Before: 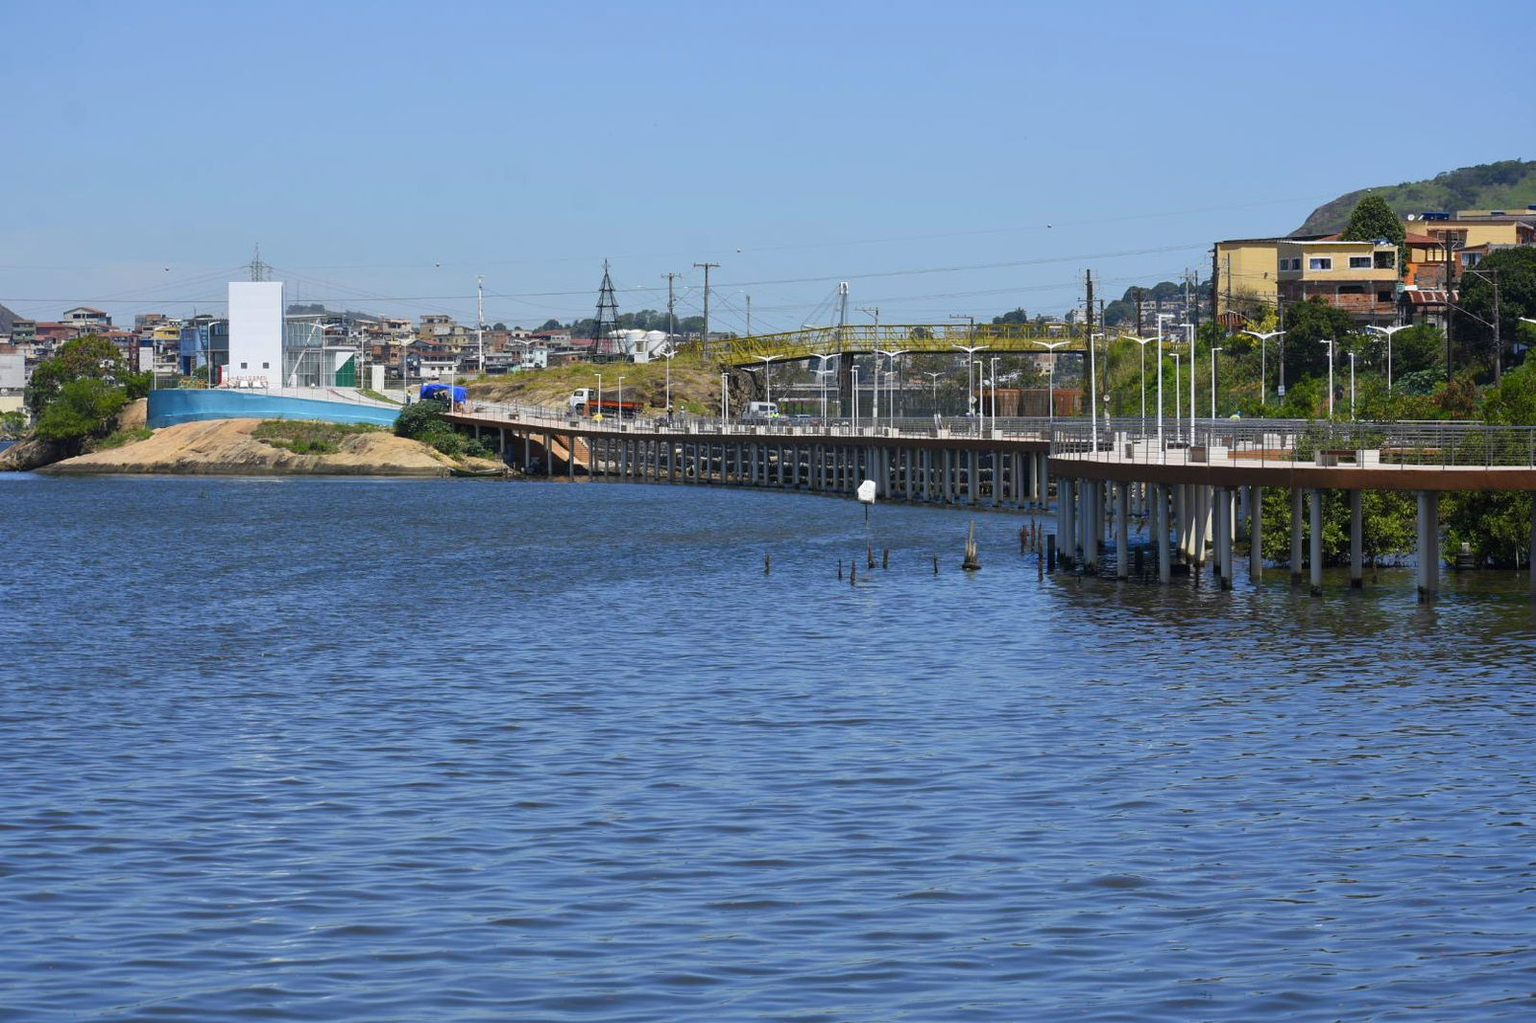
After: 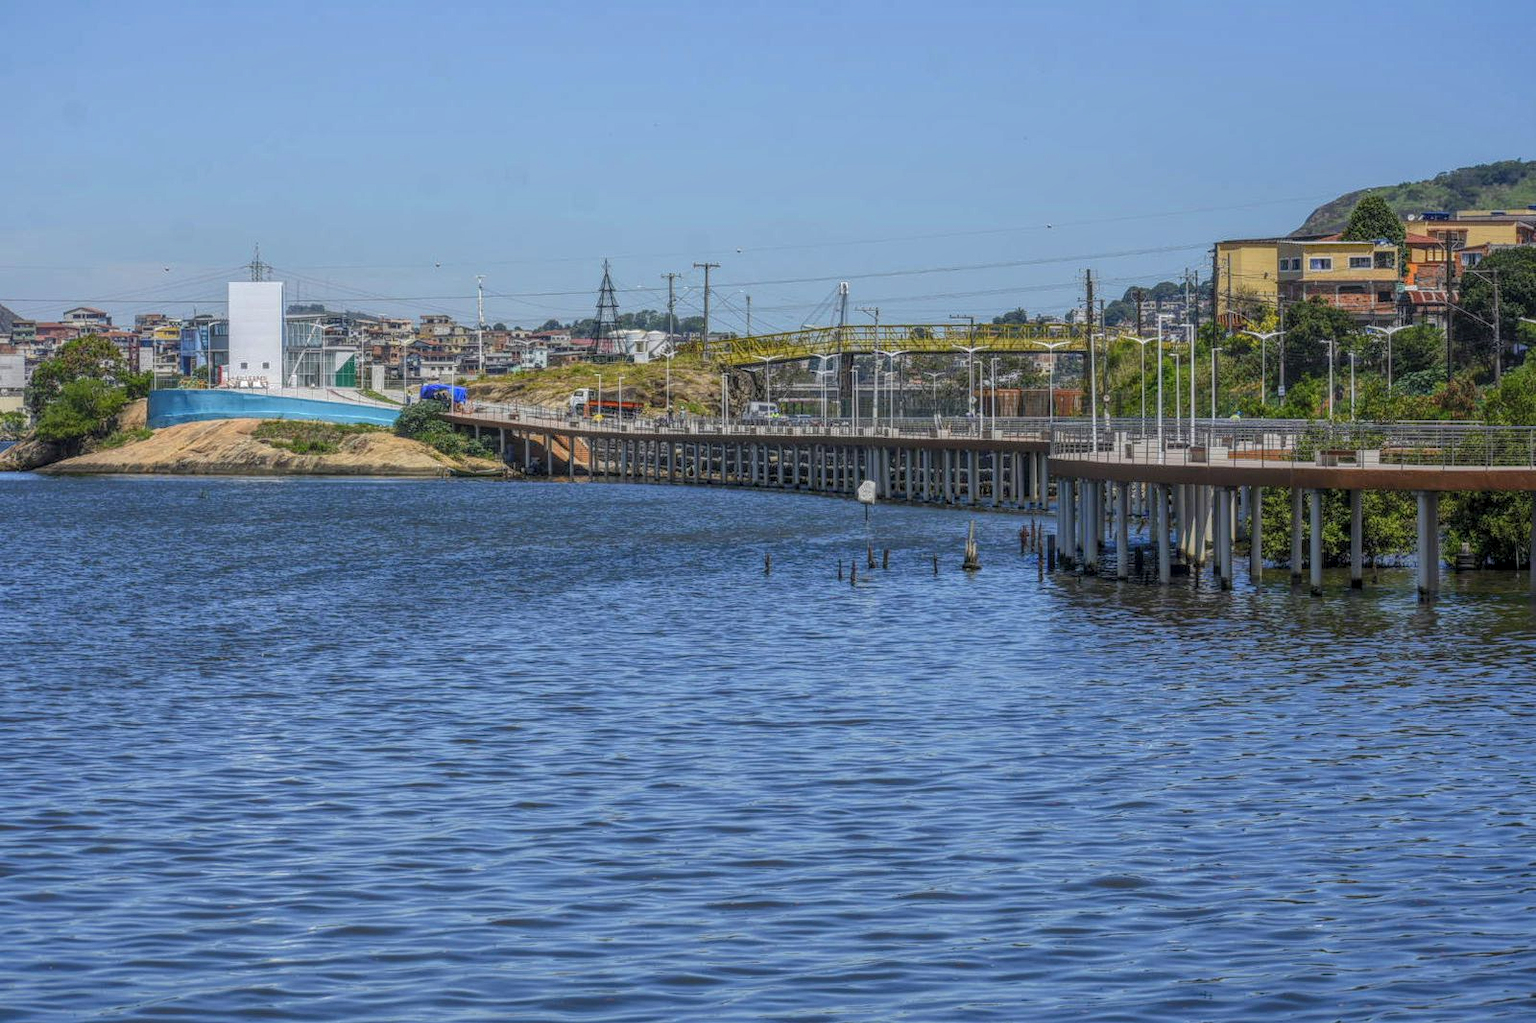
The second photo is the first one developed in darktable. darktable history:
local contrast: highlights 20%, shadows 25%, detail 200%, midtone range 0.2
tone equalizer: edges refinement/feathering 500, mask exposure compensation -1.57 EV, preserve details no
